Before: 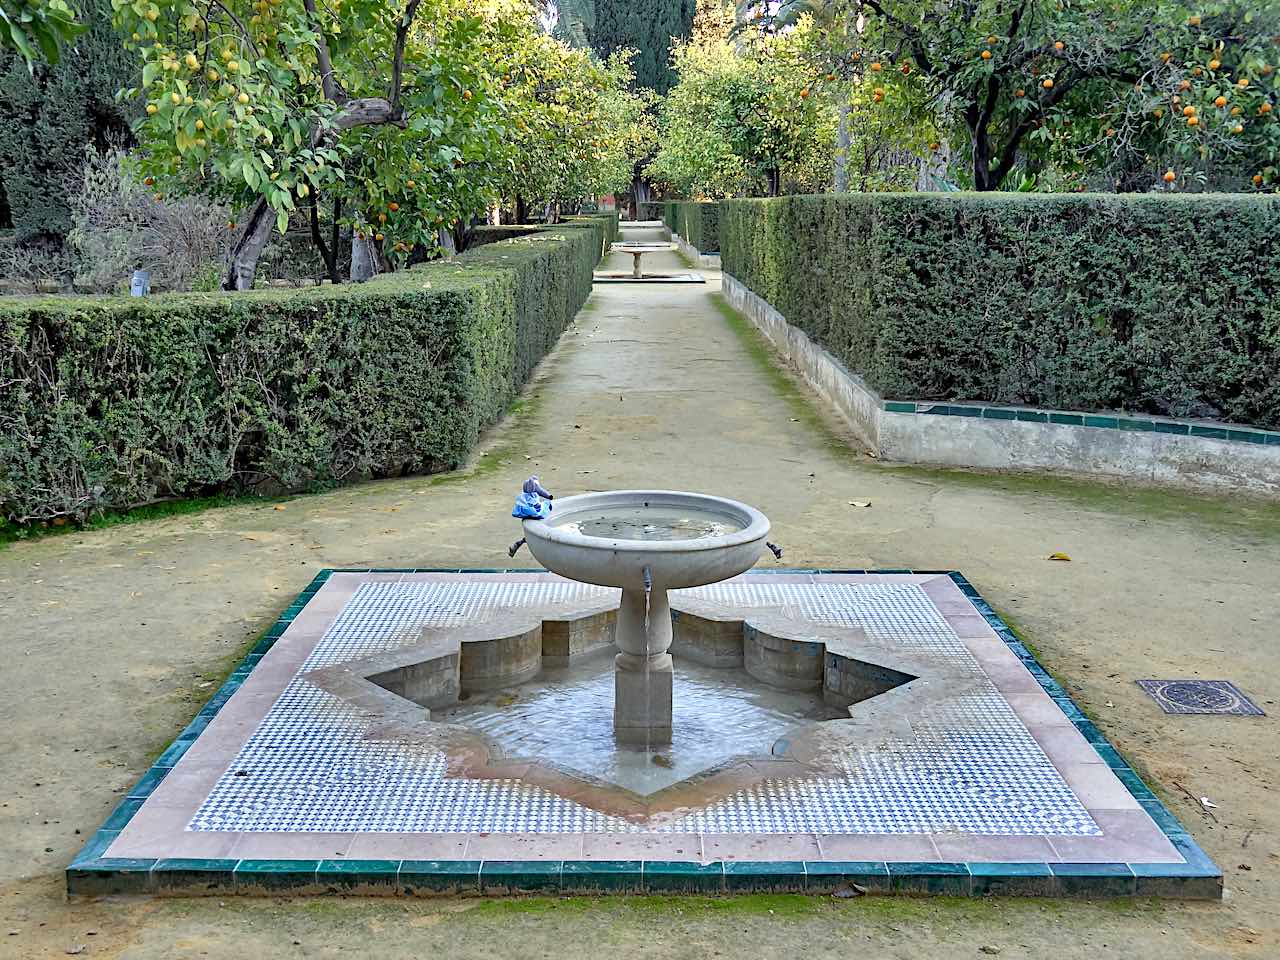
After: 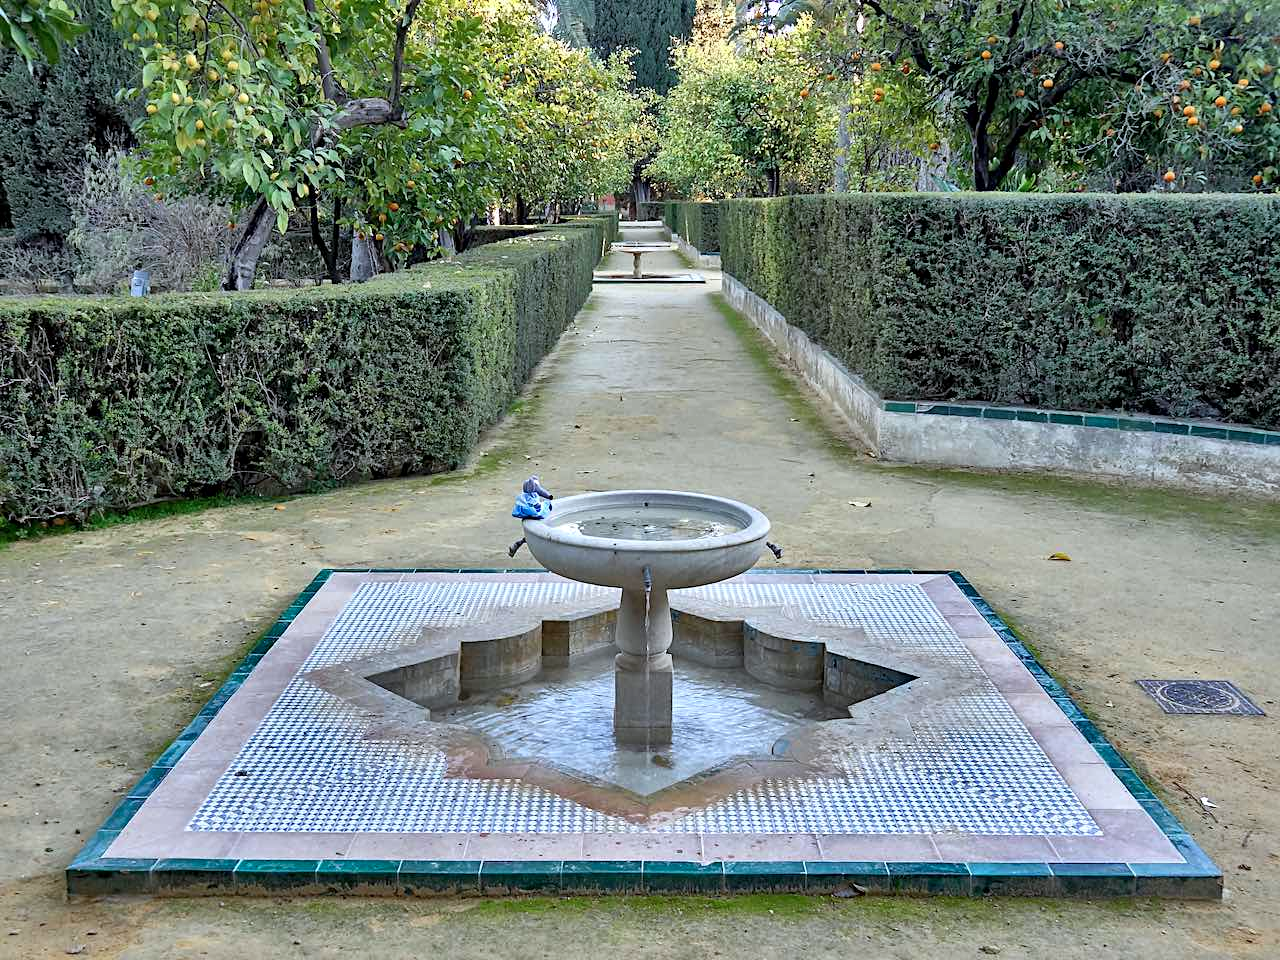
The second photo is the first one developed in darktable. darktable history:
color correction: highlights a* -0.141, highlights b* -5.79, shadows a* -0.144, shadows b* -0.083
local contrast: mode bilateral grid, contrast 20, coarseness 50, detail 119%, midtone range 0.2
